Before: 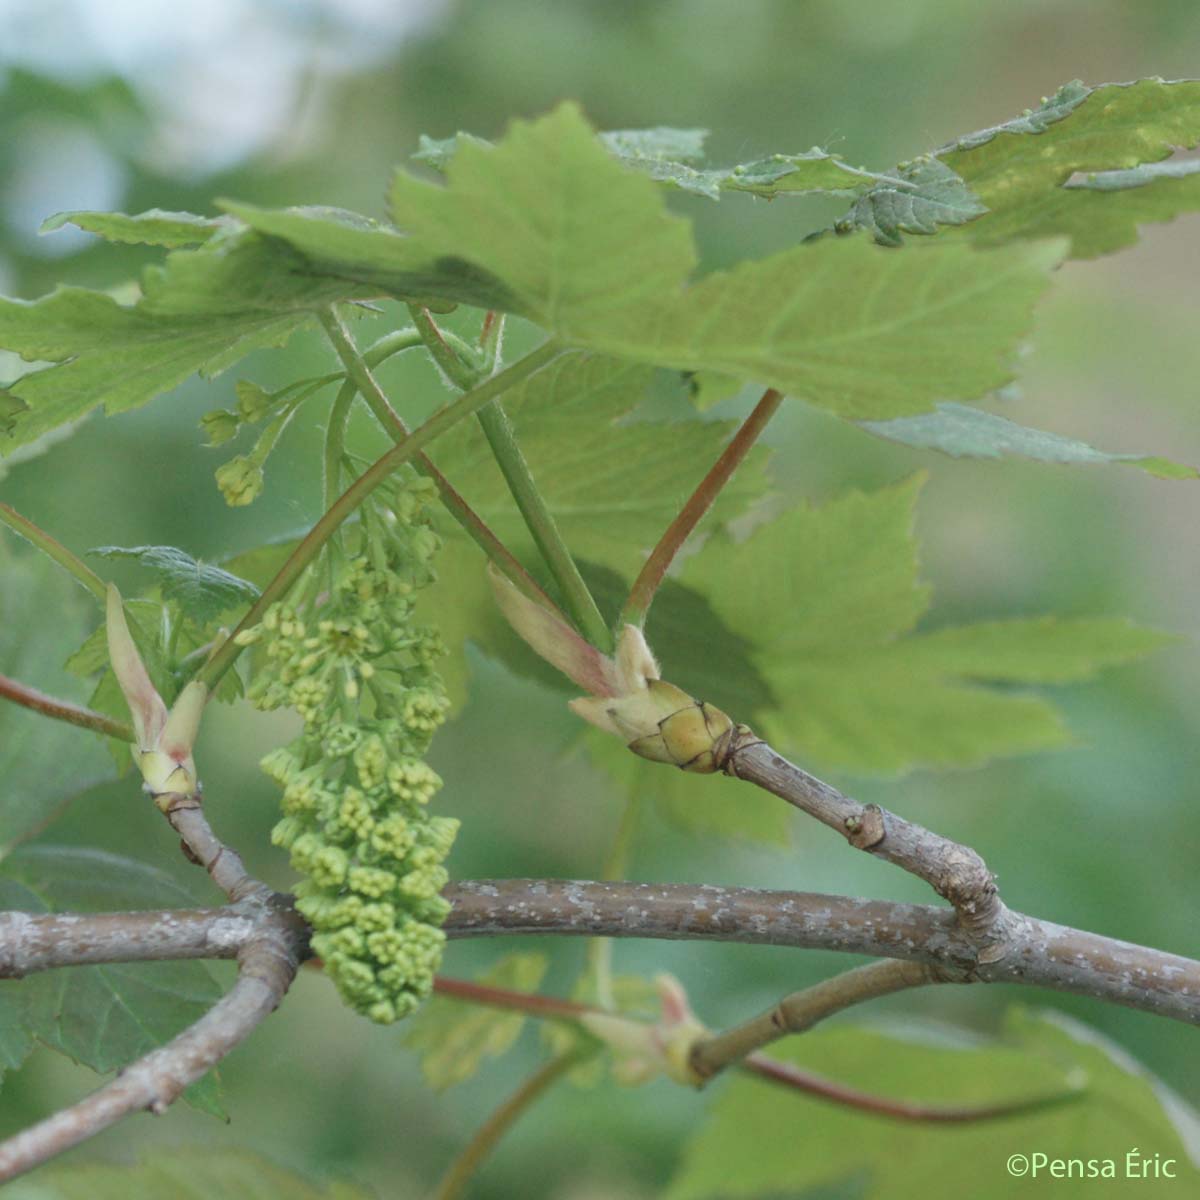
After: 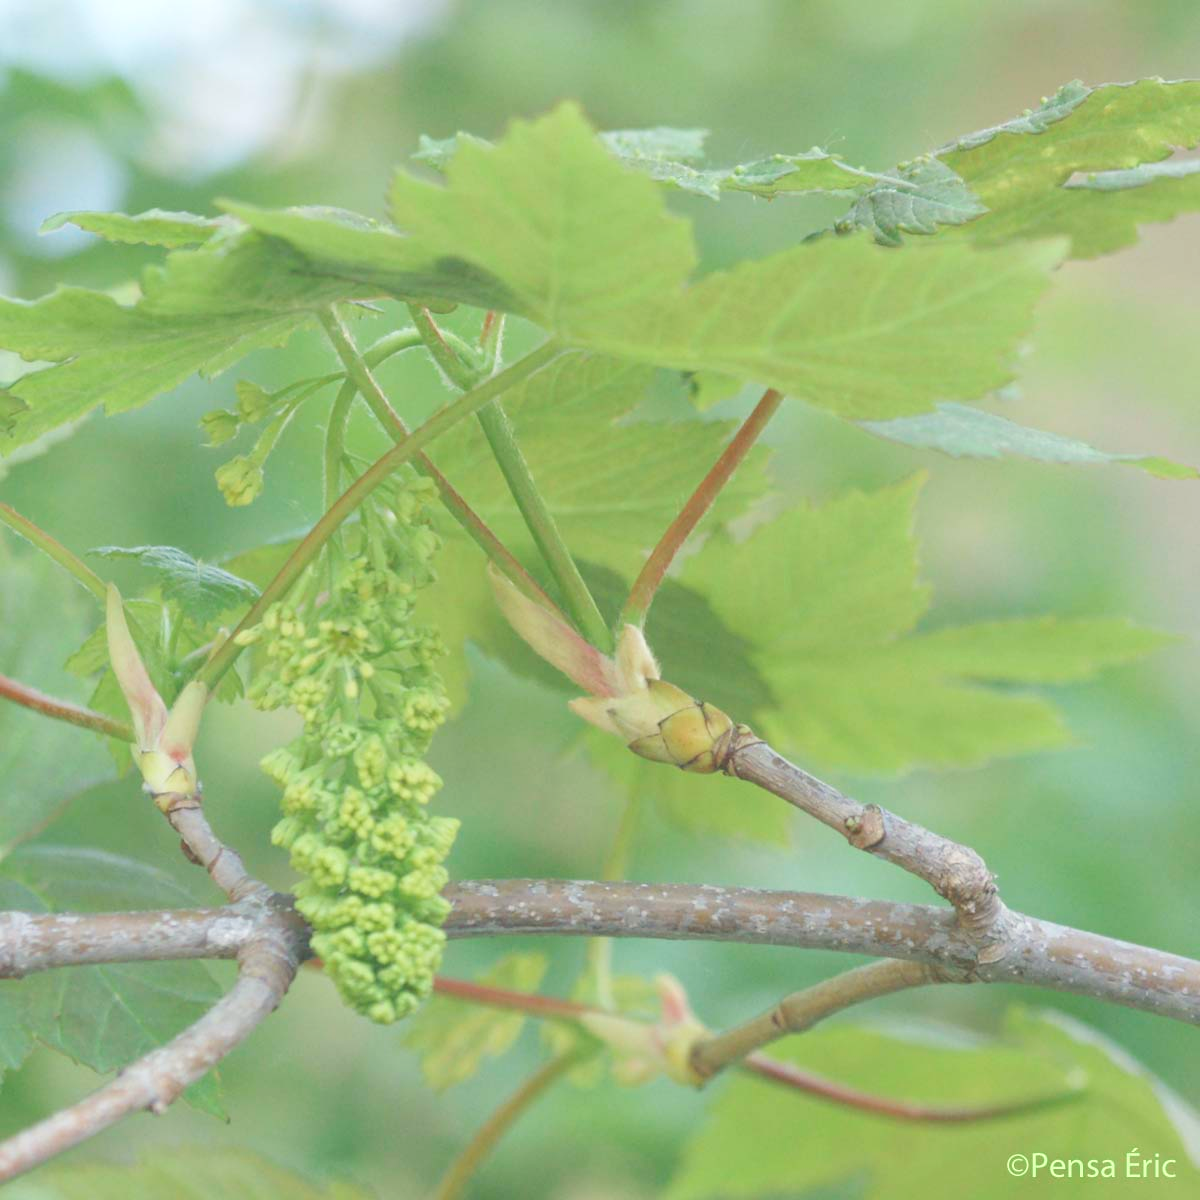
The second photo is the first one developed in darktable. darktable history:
exposure: black level correction -0.009, exposure 0.067 EV, compensate highlight preservation false
color correction: highlights a* 0.491, highlights b* 2.64, shadows a* -0.737, shadows b* -4.29
levels: levels [0, 0.397, 0.955]
